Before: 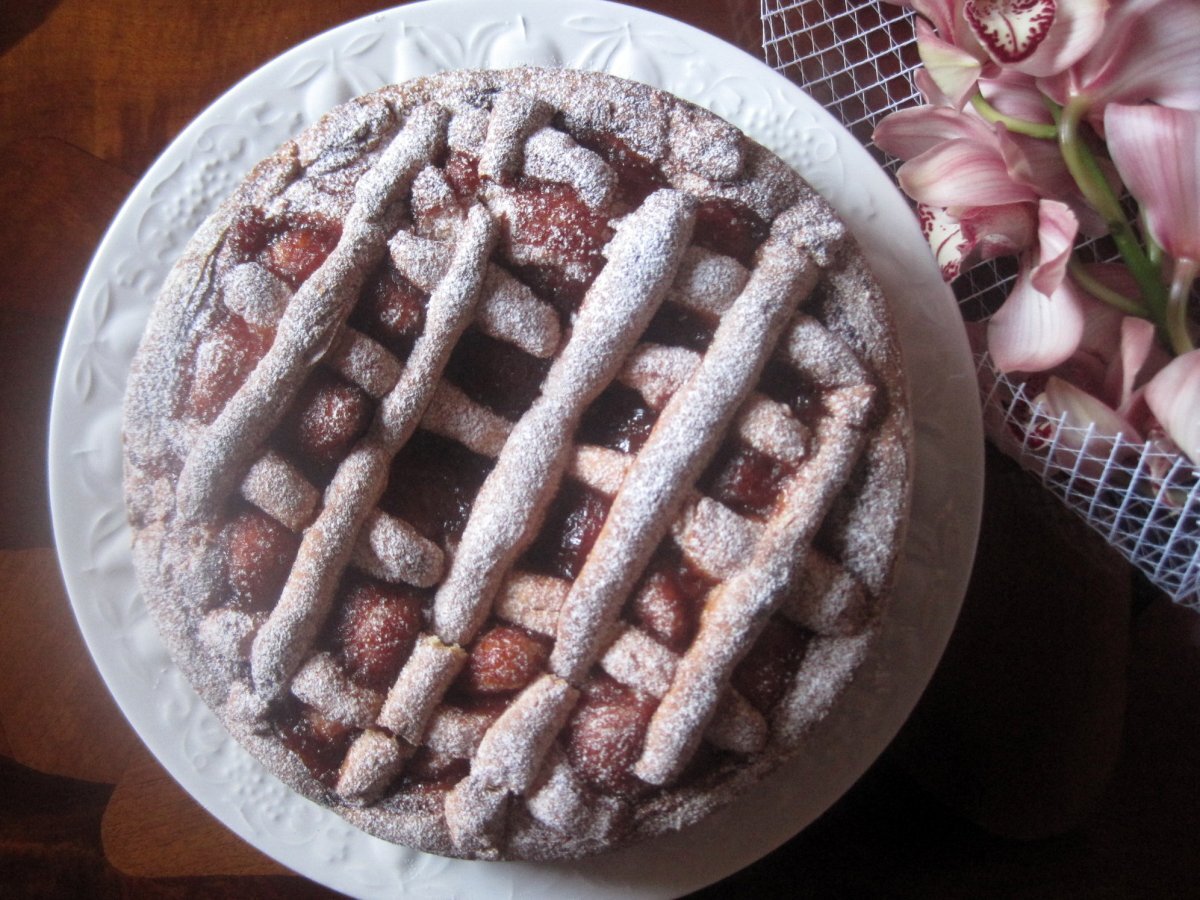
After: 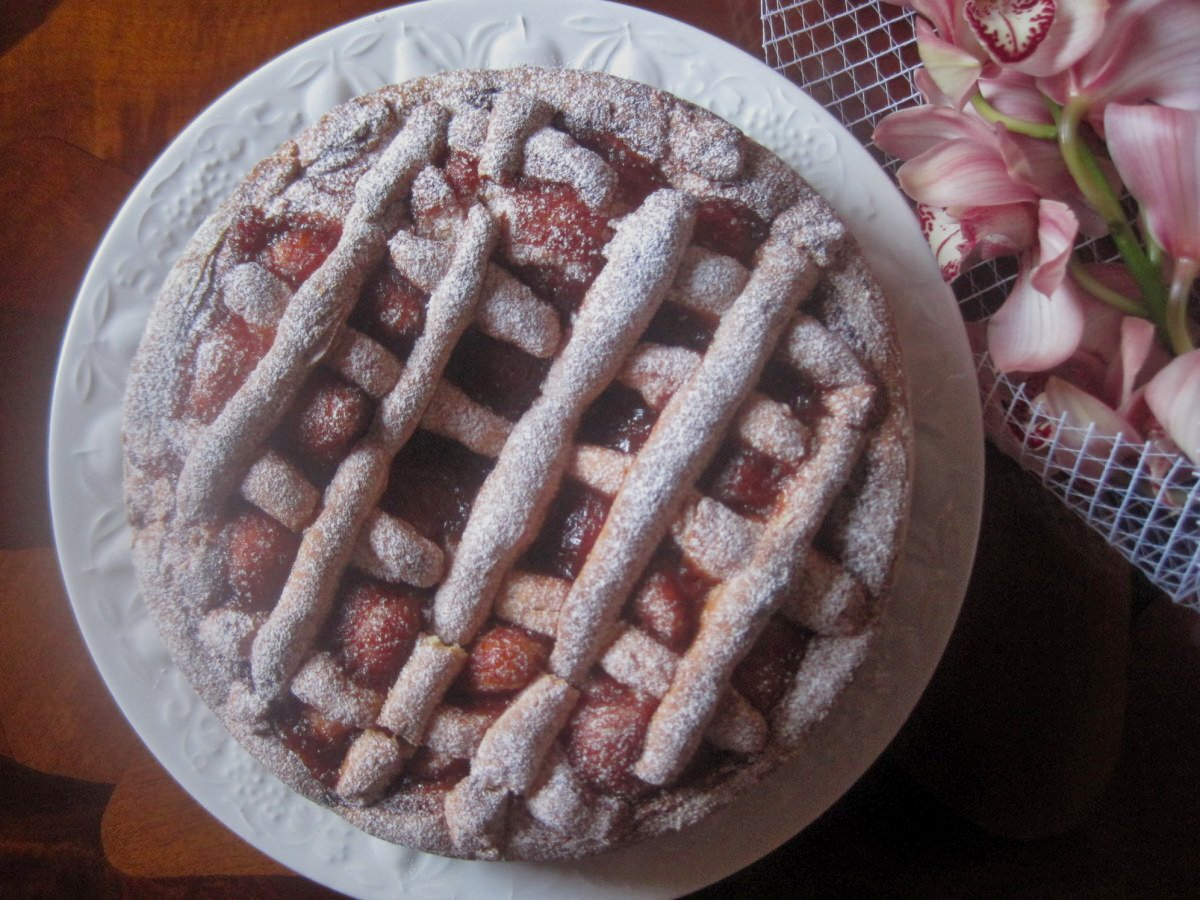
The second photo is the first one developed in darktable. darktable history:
tone equalizer: -8 EV 0.25 EV, -7 EV 0.417 EV, -6 EV 0.417 EV, -5 EV 0.25 EV, -3 EV -0.25 EV, -2 EV -0.417 EV, -1 EV -0.417 EV, +0 EV -0.25 EV, edges refinement/feathering 500, mask exposure compensation -1.57 EV, preserve details guided filter
color balance rgb: perceptual saturation grading › global saturation 10%, global vibrance 10%
